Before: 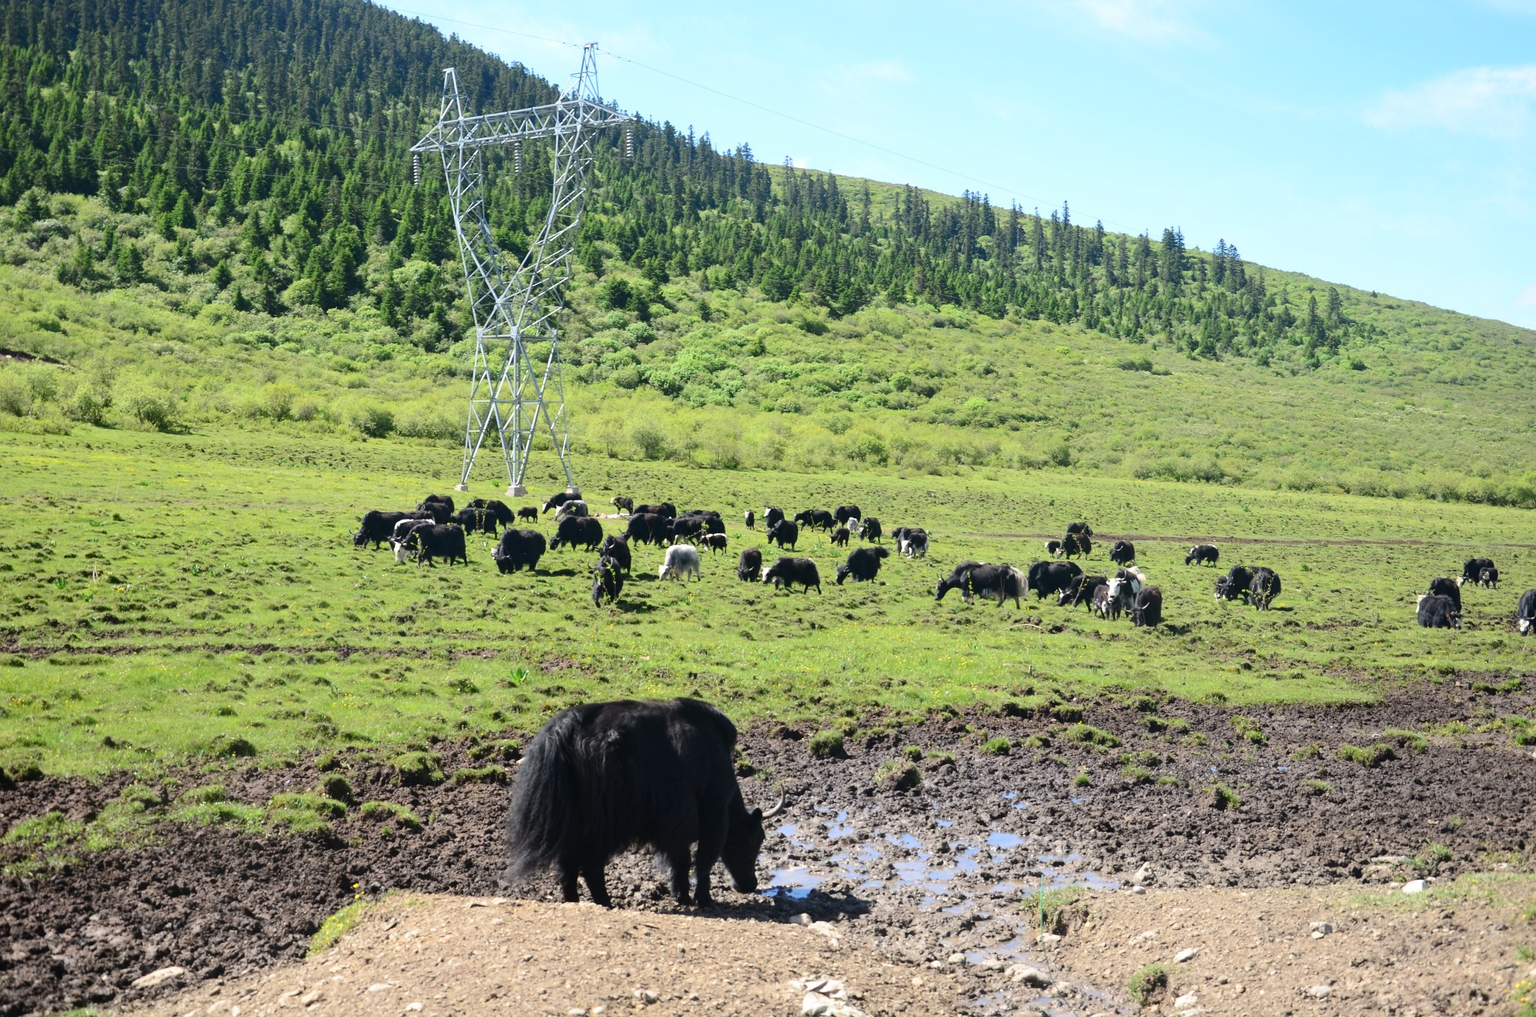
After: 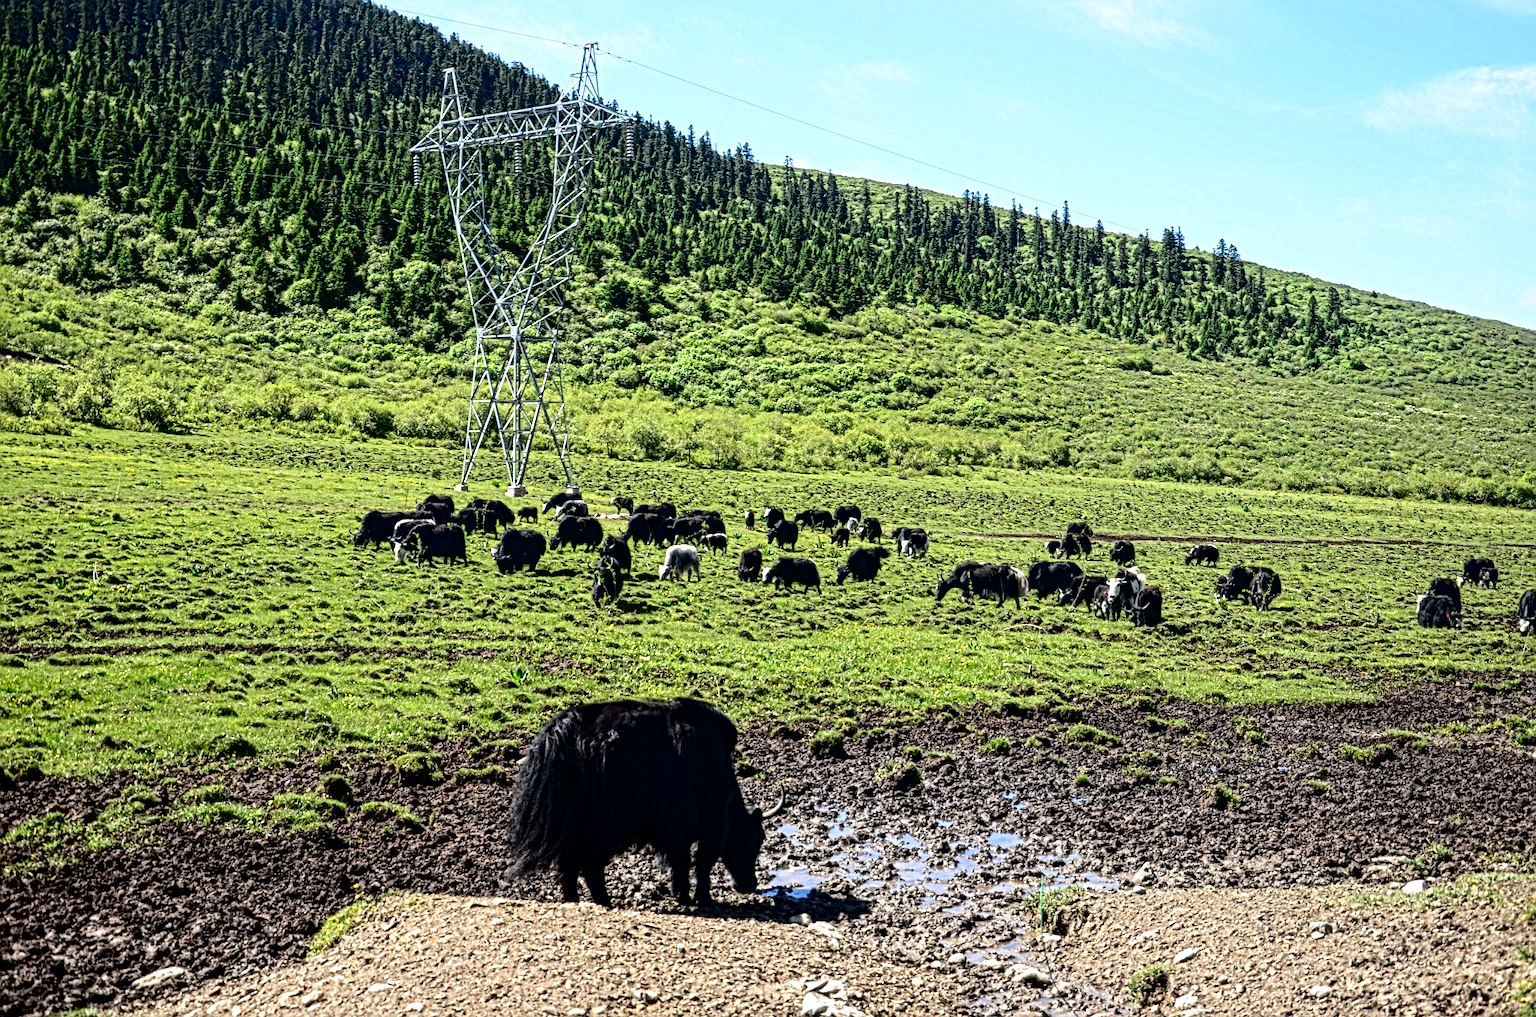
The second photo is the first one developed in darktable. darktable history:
contrast brightness saturation: contrast 0.185, brightness -0.245, saturation 0.107
local contrast: mode bilateral grid, contrast 19, coarseness 4, detail 298%, midtone range 0.2
